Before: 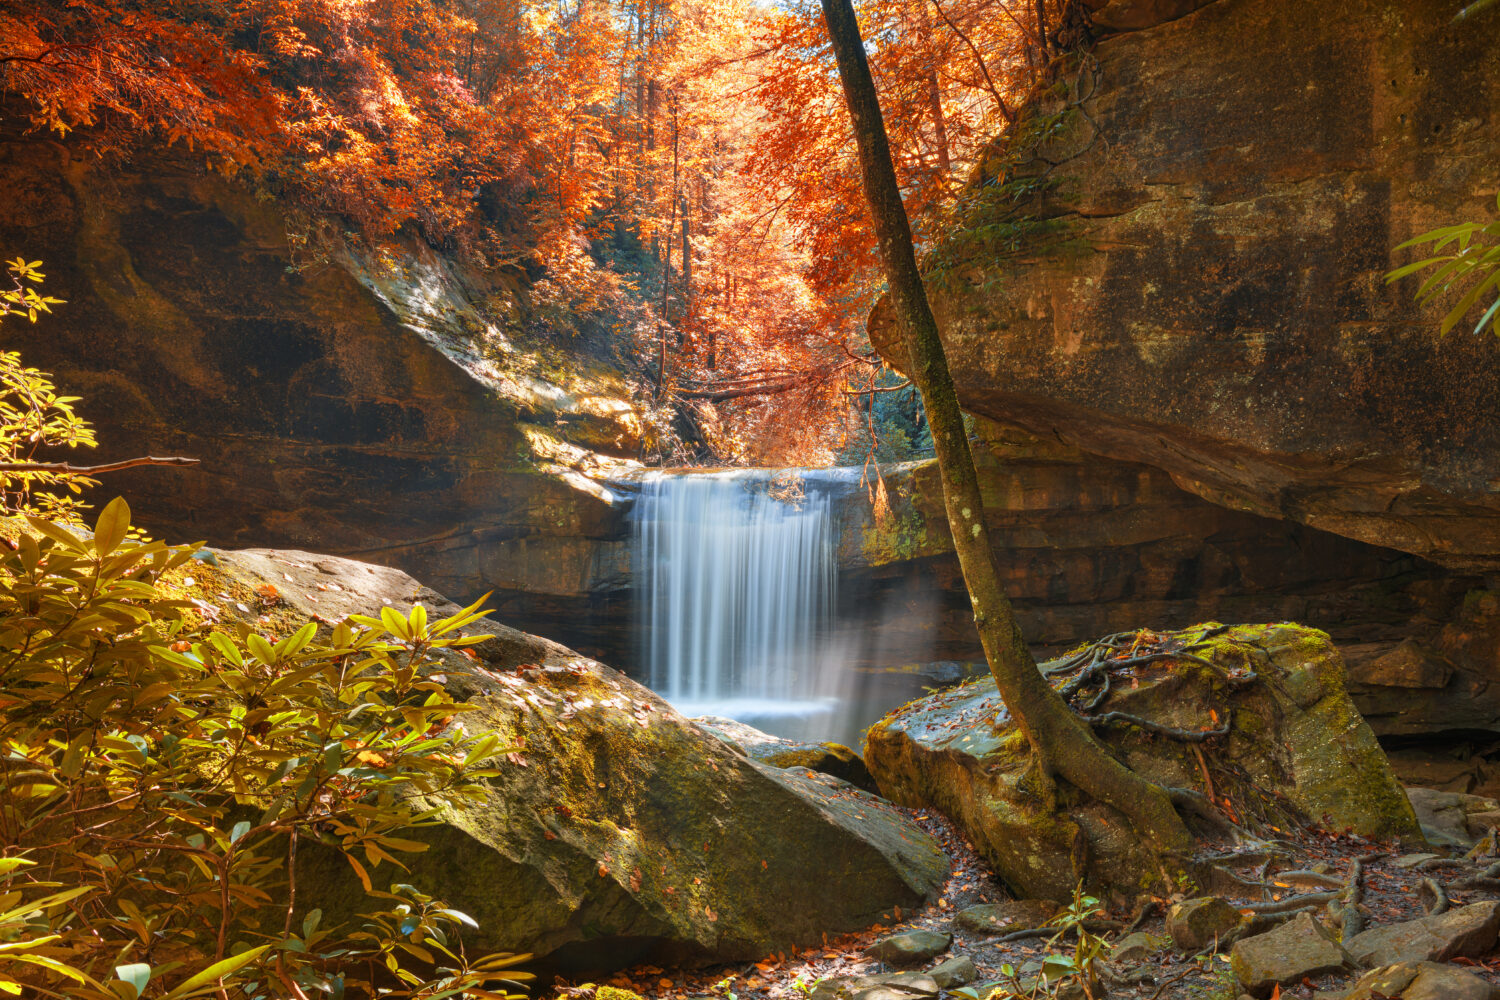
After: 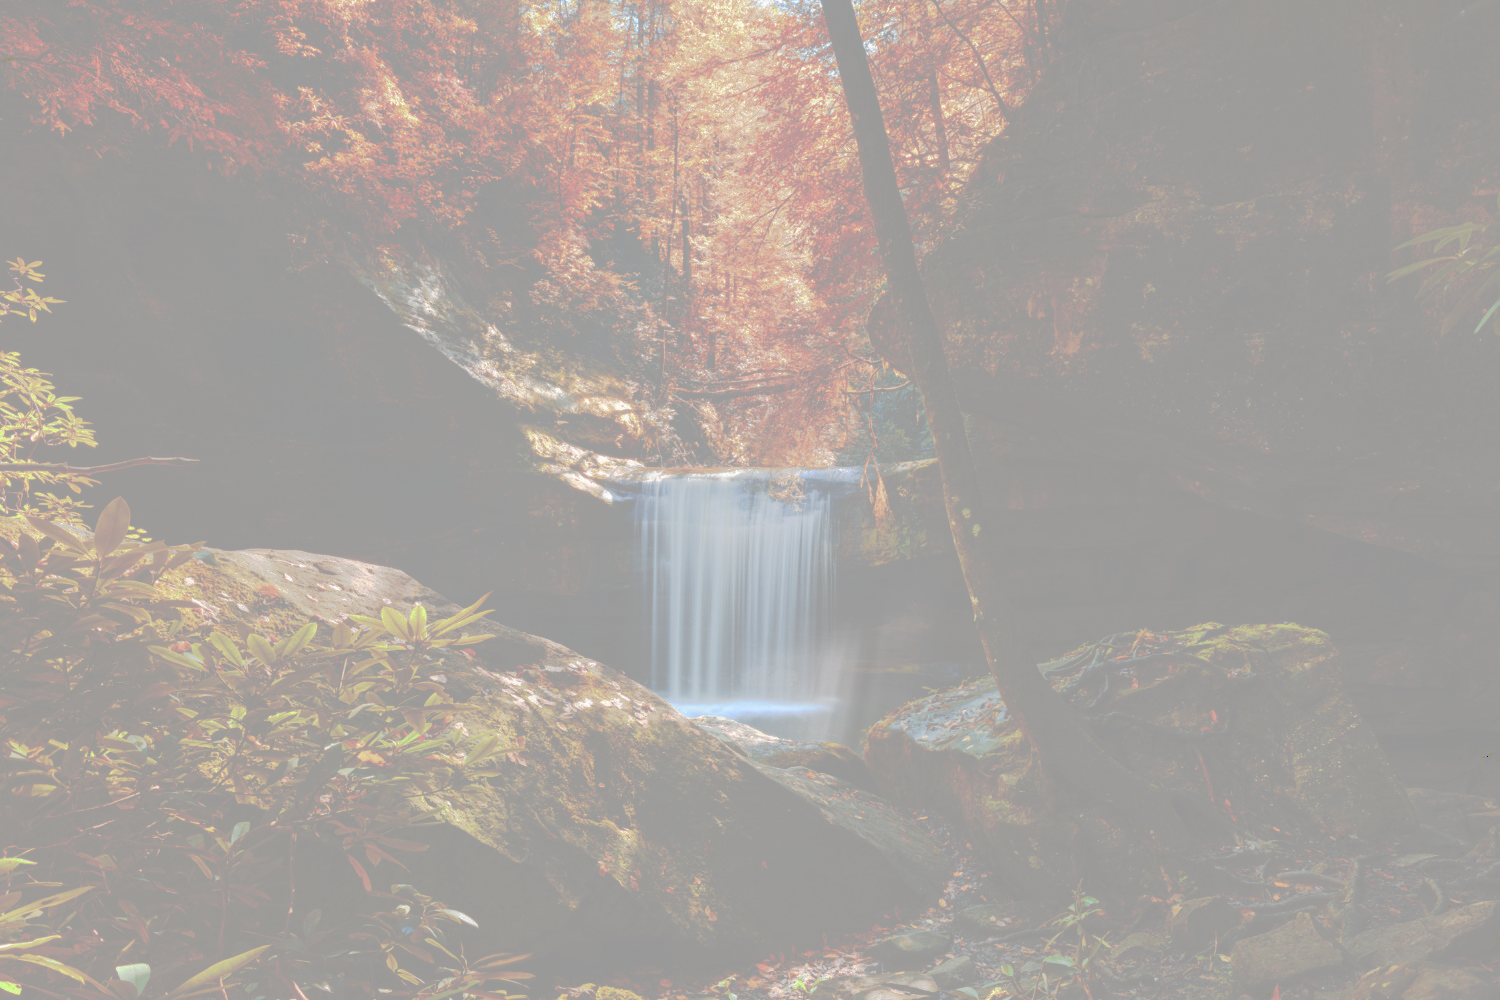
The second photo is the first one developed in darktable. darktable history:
tone curve: curves: ch0 [(0, 0) (0.003, 0.626) (0.011, 0.626) (0.025, 0.63) (0.044, 0.631) (0.069, 0.632) (0.1, 0.636) (0.136, 0.637) (0.177, 0.641) (0.224, 0.642) (0.277, 0.646) (0.335, 0.649) (0.399, 0.661) (0.468, 0.679) (0.543, 0.702) (0.623, 0.732) (0.709, 0.769) (0.801, 0.804) (0.898, 0.847) (1, 1)], preserve colors none
